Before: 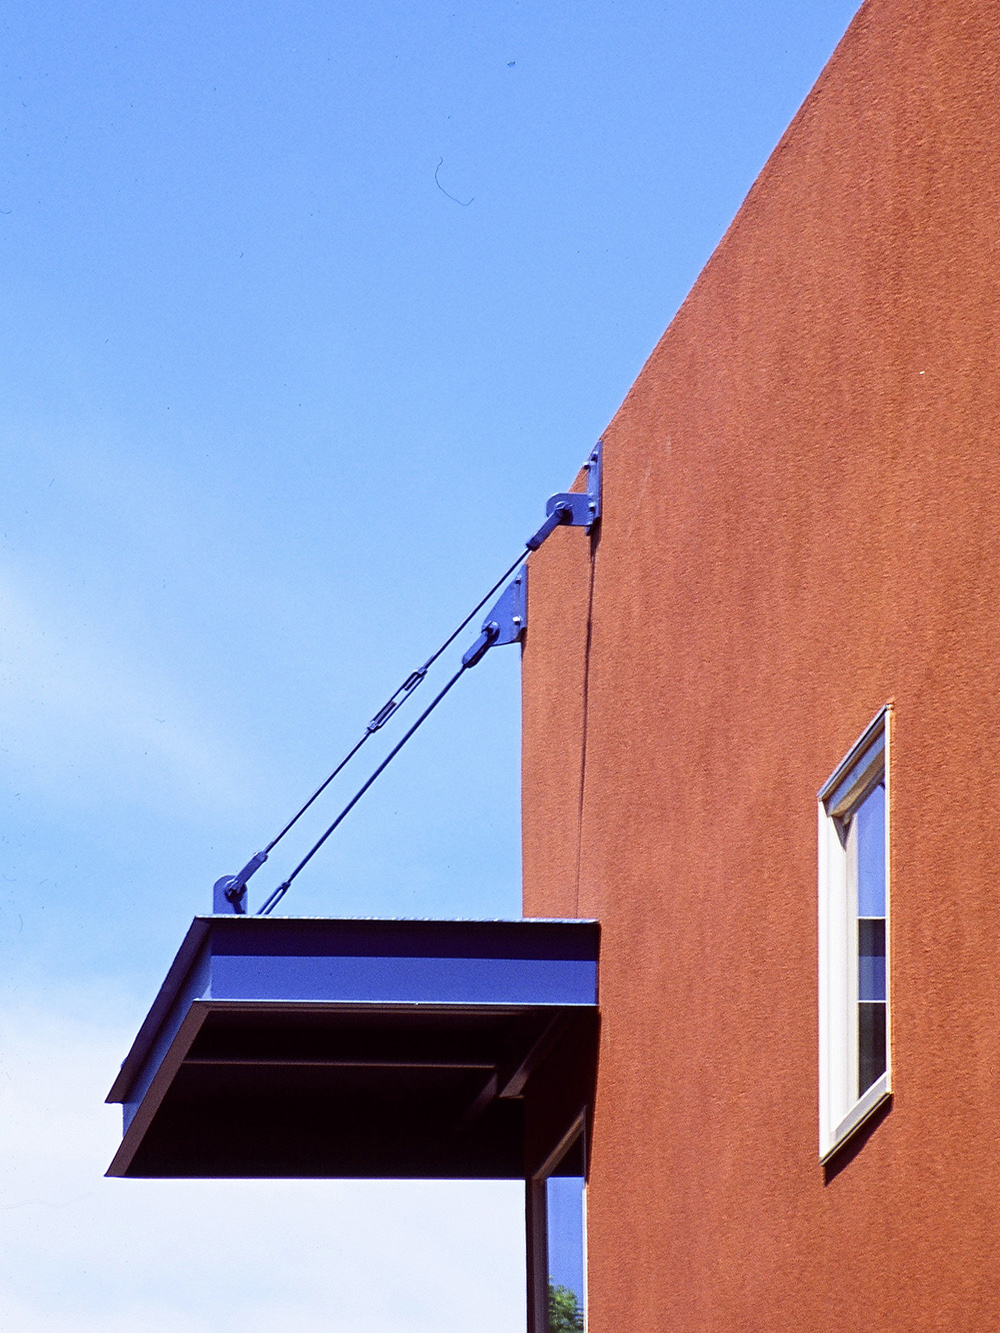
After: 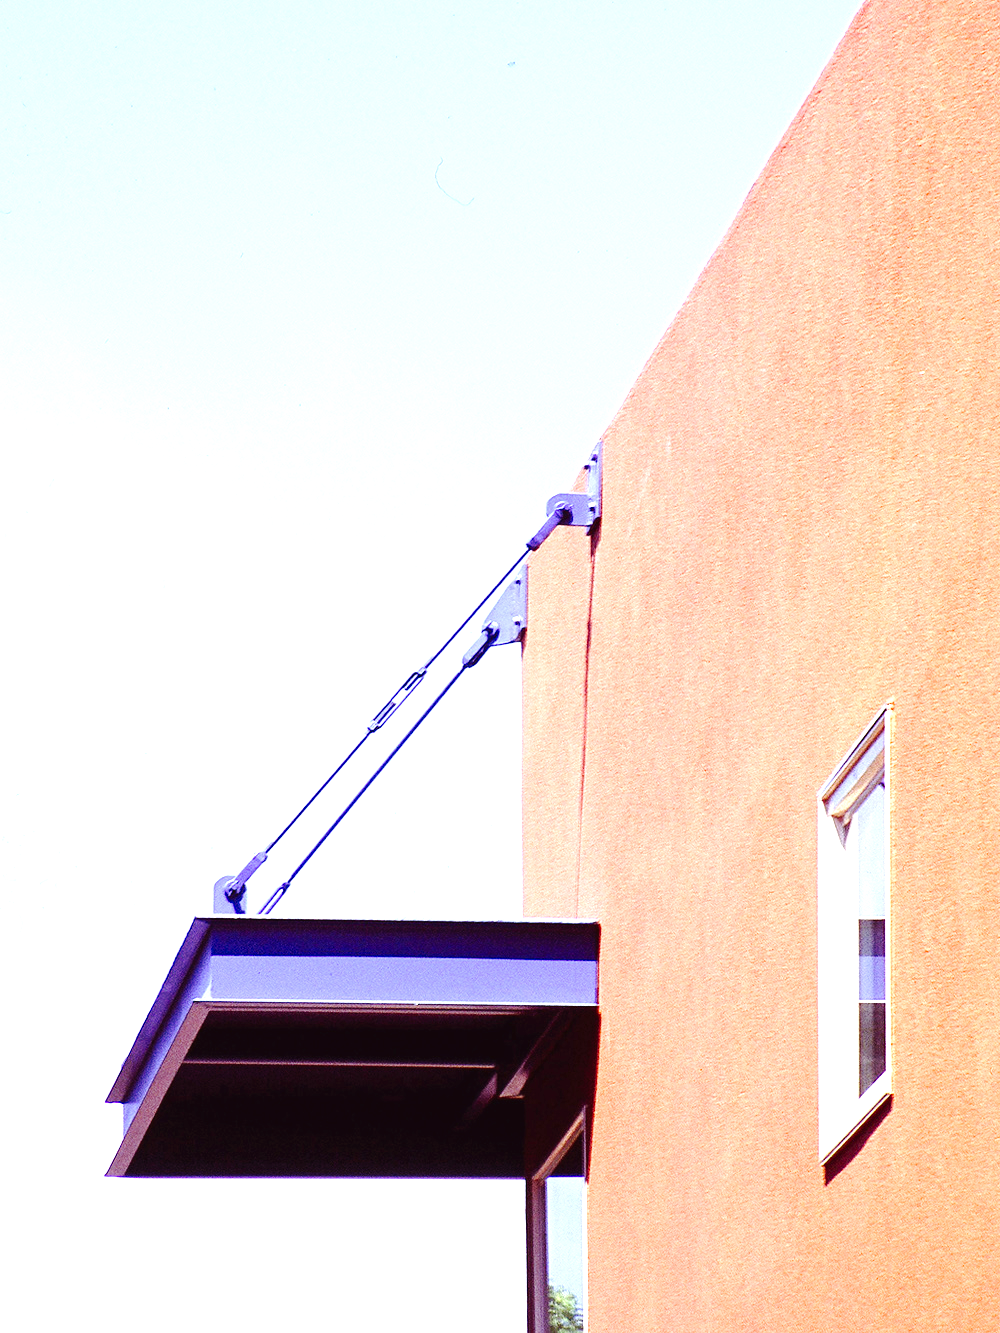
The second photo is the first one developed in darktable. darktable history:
tone curve: curves: ch0 [(0, 0) (0.003, 0.014) (0.011, 0.017) (0.025, 0.023) (0.044, 0.035) (0.069, 0.04) (0.1, 0.062) (0.136, 0.099) (0.177, 0.152) (0.224, 0.214) (0.277, 0.291) (0.335, 0.383) (0.399, 0.487) (0.468, 0.581) (0.543, 0.662) (0.623, 0.738) (0.709, 0.802) (0.801, 0.871) (0.898, 0.936) (1, 1)], preserve colors none
exposure: black level correction 0, exposure 1.676 EV, compensate highlight preservation false
